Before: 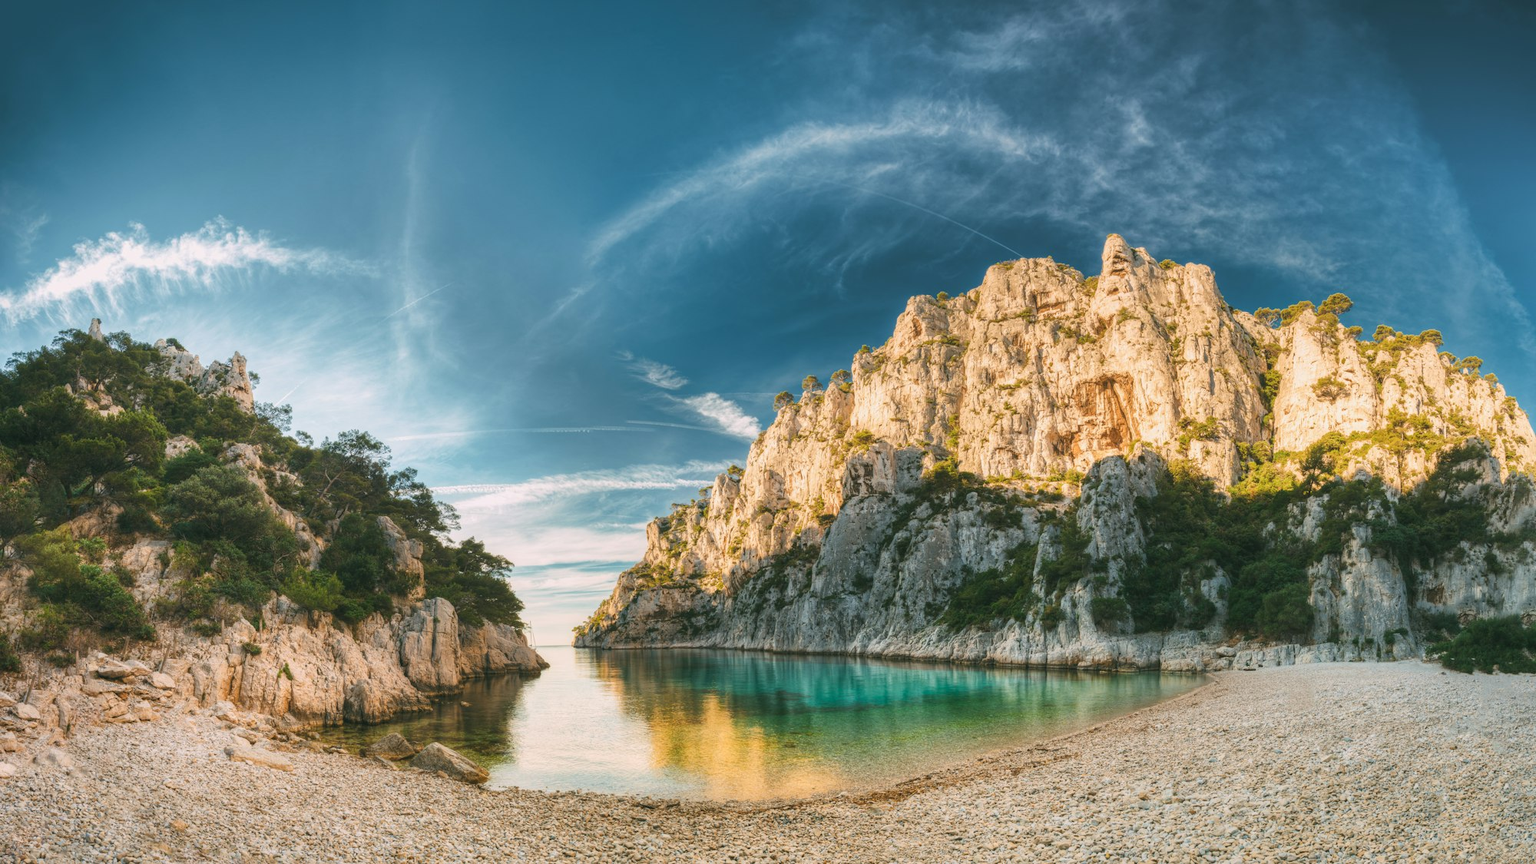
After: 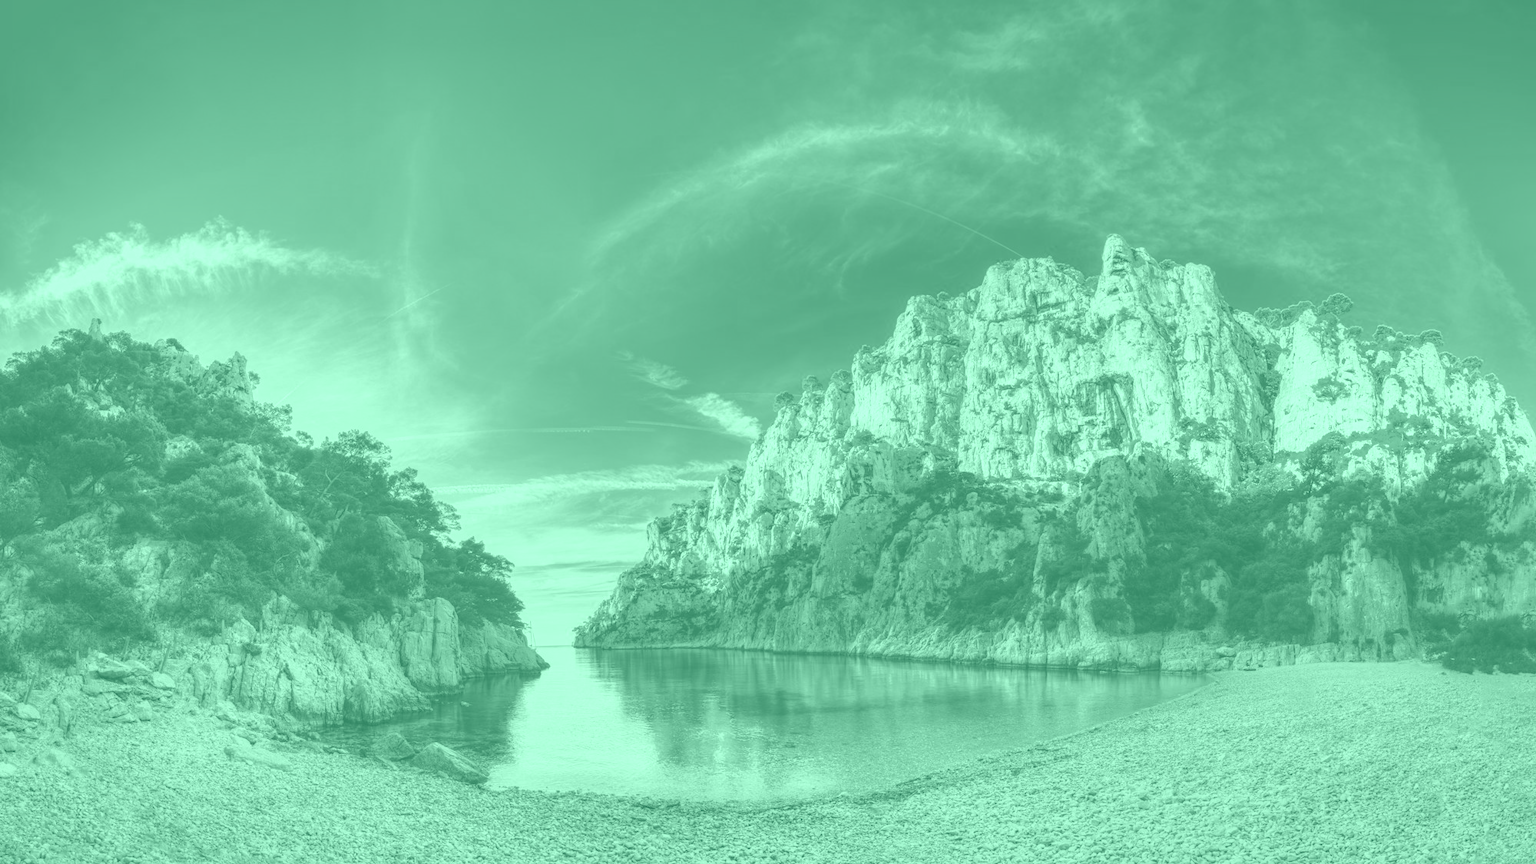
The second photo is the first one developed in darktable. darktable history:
color balance rgb: perceptual saturation grading › global saturation 25%, global vibrance 20%
tone curve: curves: ch0 [(0, 0) (0.003, 0.238) (0.011, 0.238) (0.025, 0.242) (0.044, 0.256) (0.069, 0.277) (0.1, 0.294) (0.136, 0.315) (0.177, 0.345) (0.224, 0.379) (0.277, 0.419) (0.335, 0.463) (0.399, 0.511) (0.468, 0.566) (0.543, 0.627) (0.623, 0.687) (0.709, 0.75) (0.801, 0.824) (0.898, 0.89) (1, 1)], preserve colors none
exposure: black level correction 0, exposure 1.2 EV, compensate highlight preservation false
color zones: curves: ch0 [(0.11, 0.396) (0.195, 0.36) (0.25, 0.5) (0.303, 0.412) (0.357, 0.544) (0.75, 0.5) (0.967, 0.328)]; ch1 [(0, 0.468) (0.112, 0.512) (0.202, 0.6) (0.25, 0.5) (0.307, 0.352) (0.357, 0.544) (0.75, 0.5) (0.963, 0.524)]
colorize: hue 147.6°, saturation 65%, lightness 21.64%
contrast equalizer: octaves 7, y [[0.6 ×6], [0.55 ×6], [0 ×6], [0 ×6], [0 ×6]], mix 0.3
white balance: red 0.766, blue 1.537
